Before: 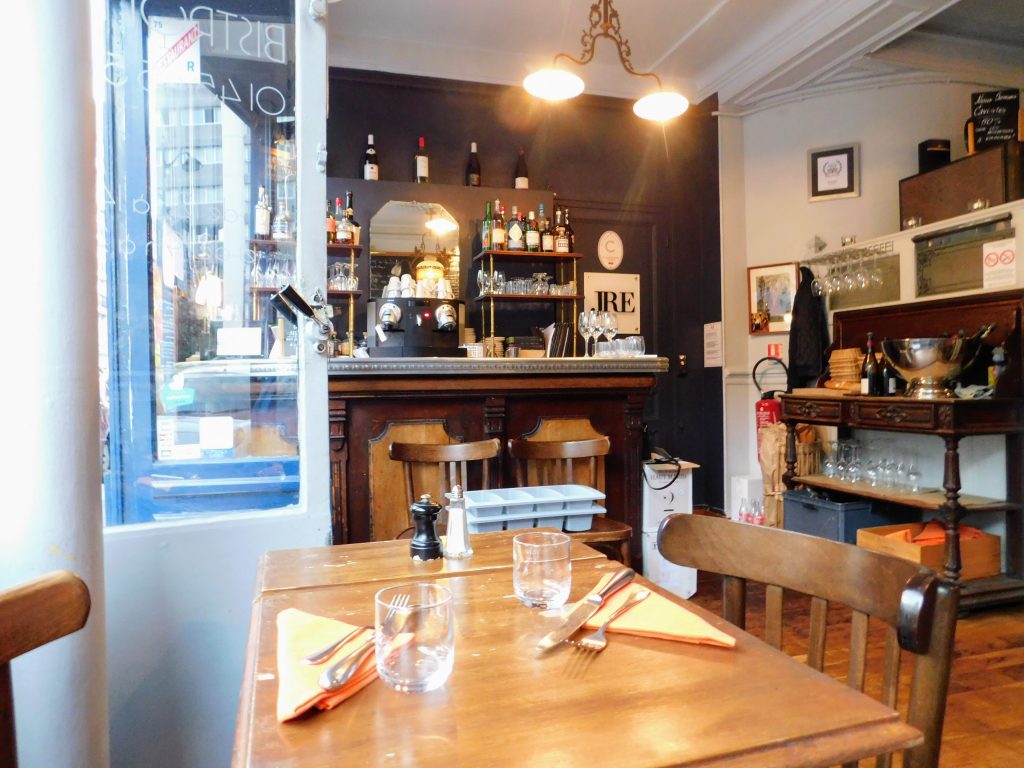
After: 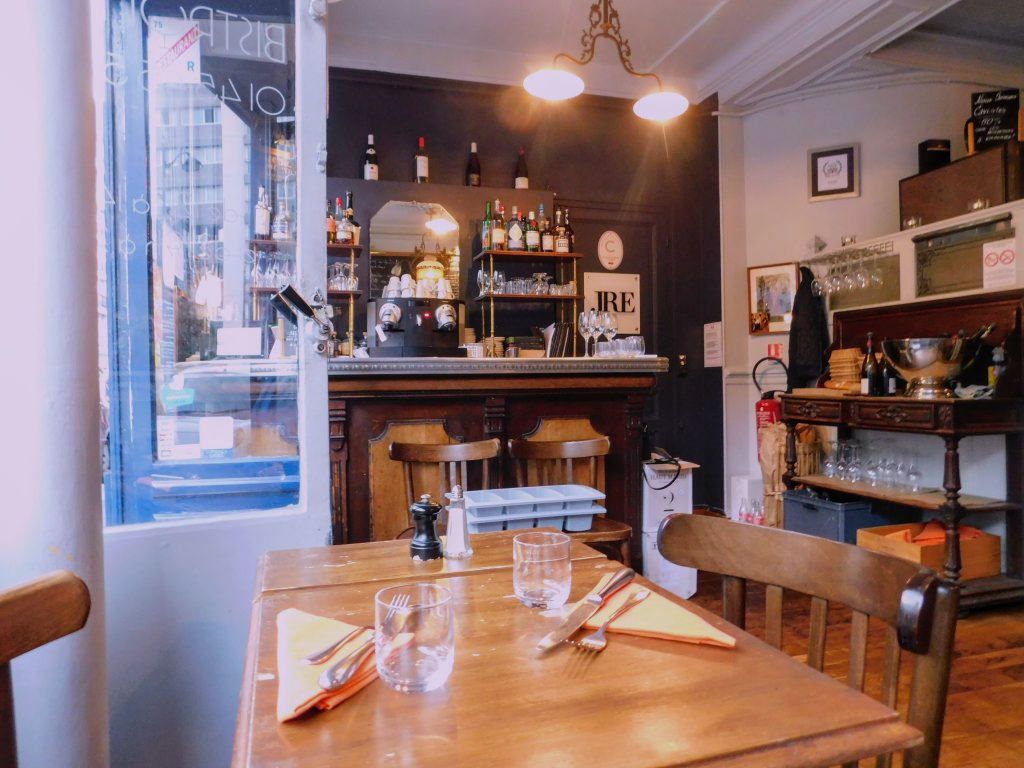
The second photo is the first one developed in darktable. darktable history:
white balance: red 1.066, blue 1.119
local contrast: detail 110%
exposure: exposure -0.582 EV, compensate highlight preservation false
